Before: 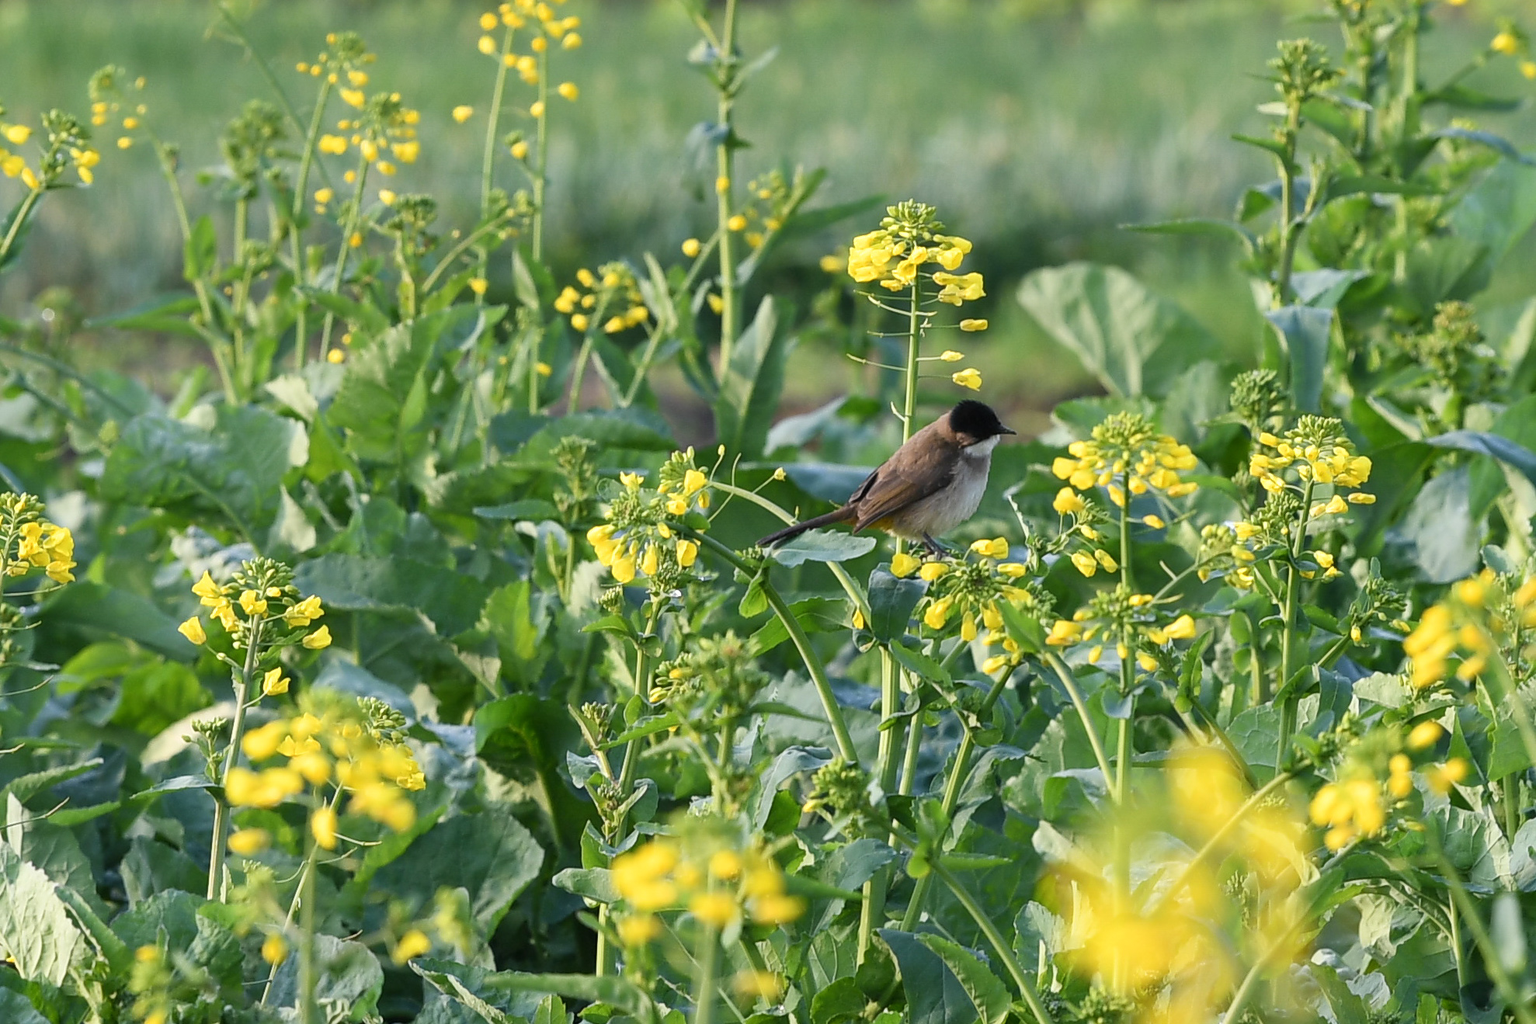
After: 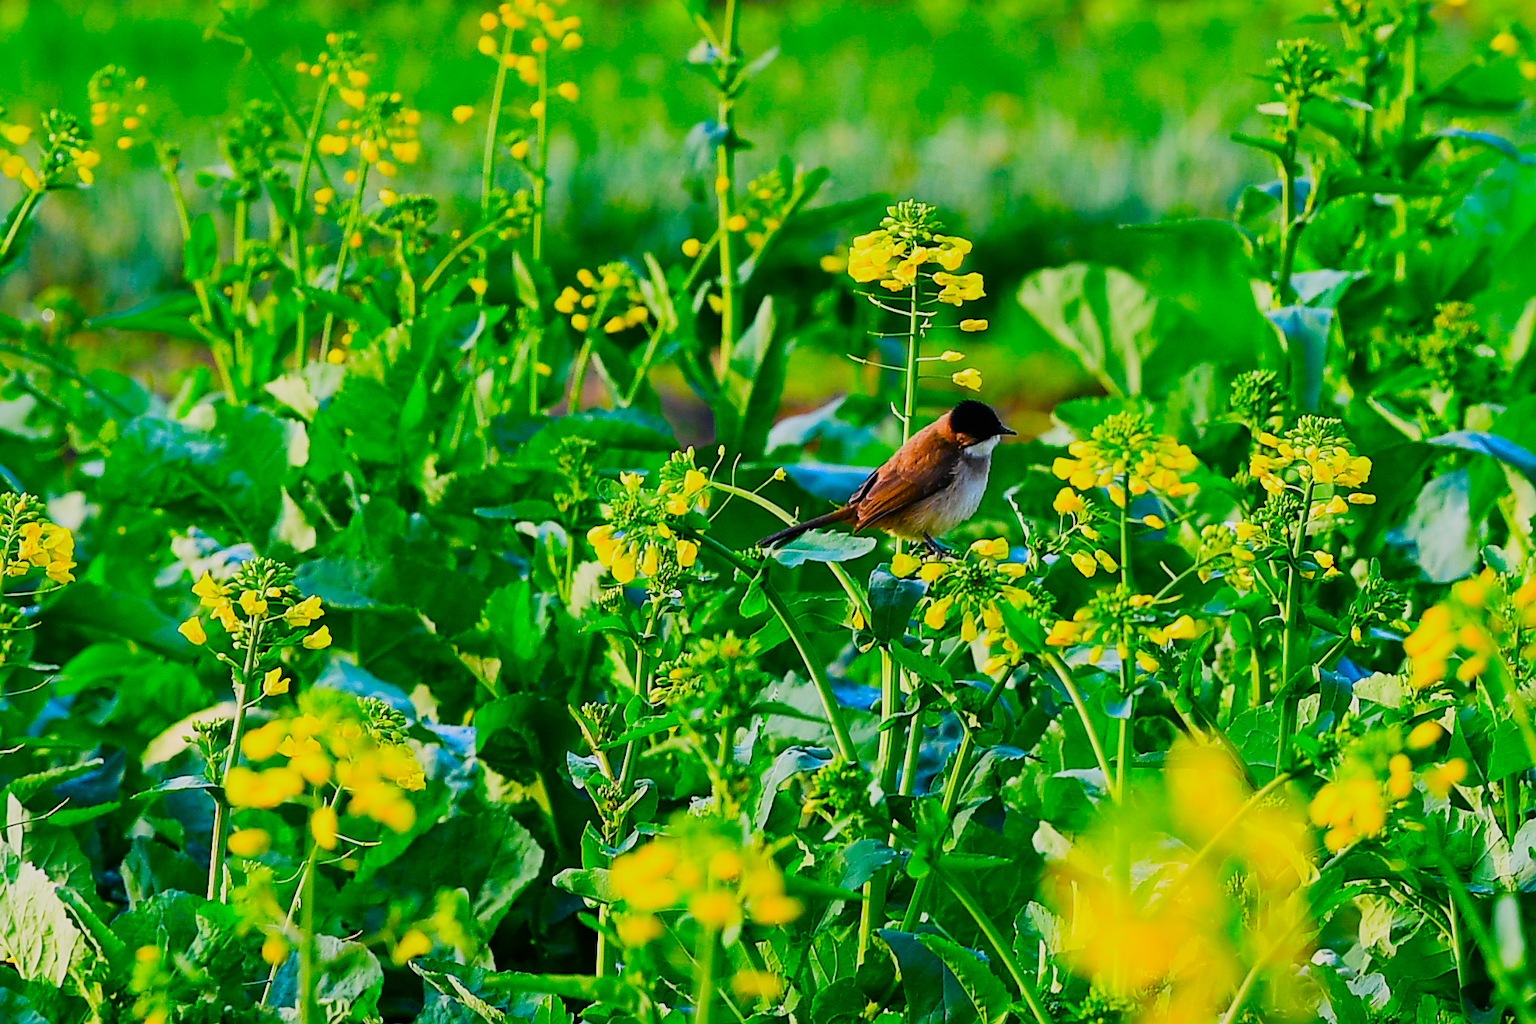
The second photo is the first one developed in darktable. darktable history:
shadows and highlights: shadows 25, white point adjustment -3, highlights -30
sharpen: on, module defaults
sigmoid: contrast 1.8
color correction: highlights a* 1.59, highlights b* -1.7, saturation 2.48
